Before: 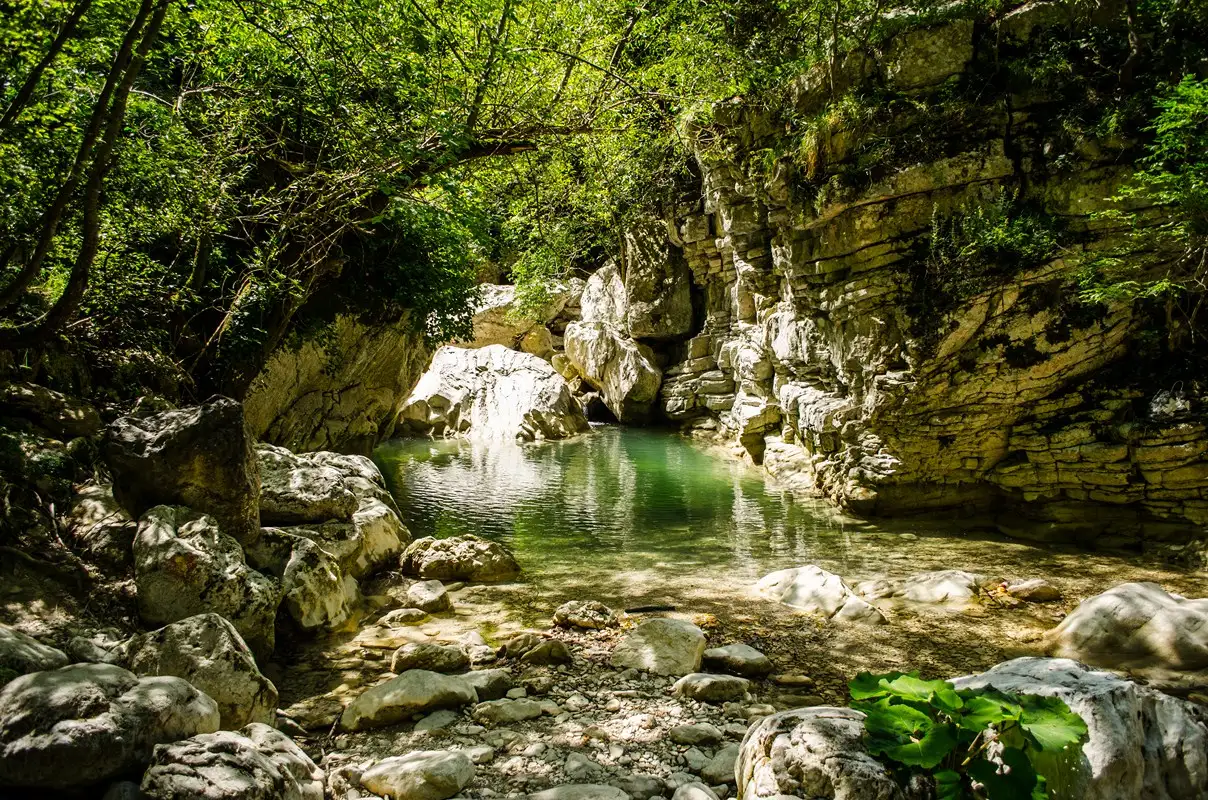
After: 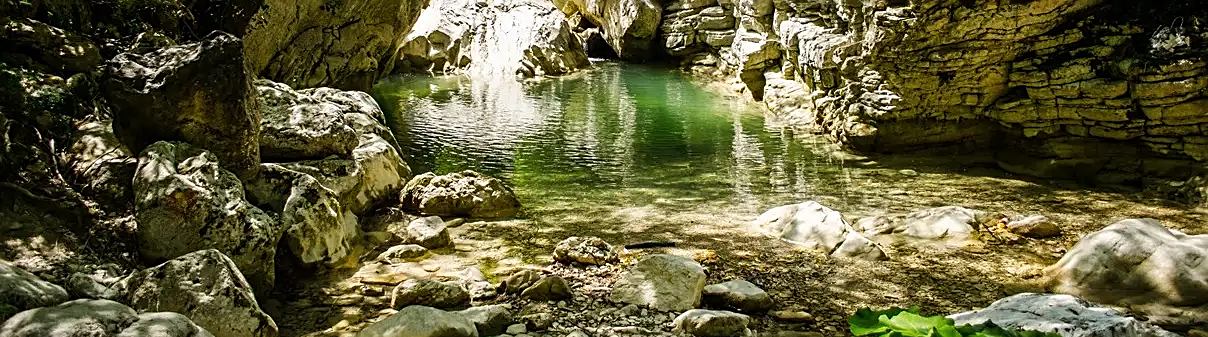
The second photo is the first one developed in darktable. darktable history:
sharpen: on, module defaults
crop: top 45.589%, bottom 12.224%
